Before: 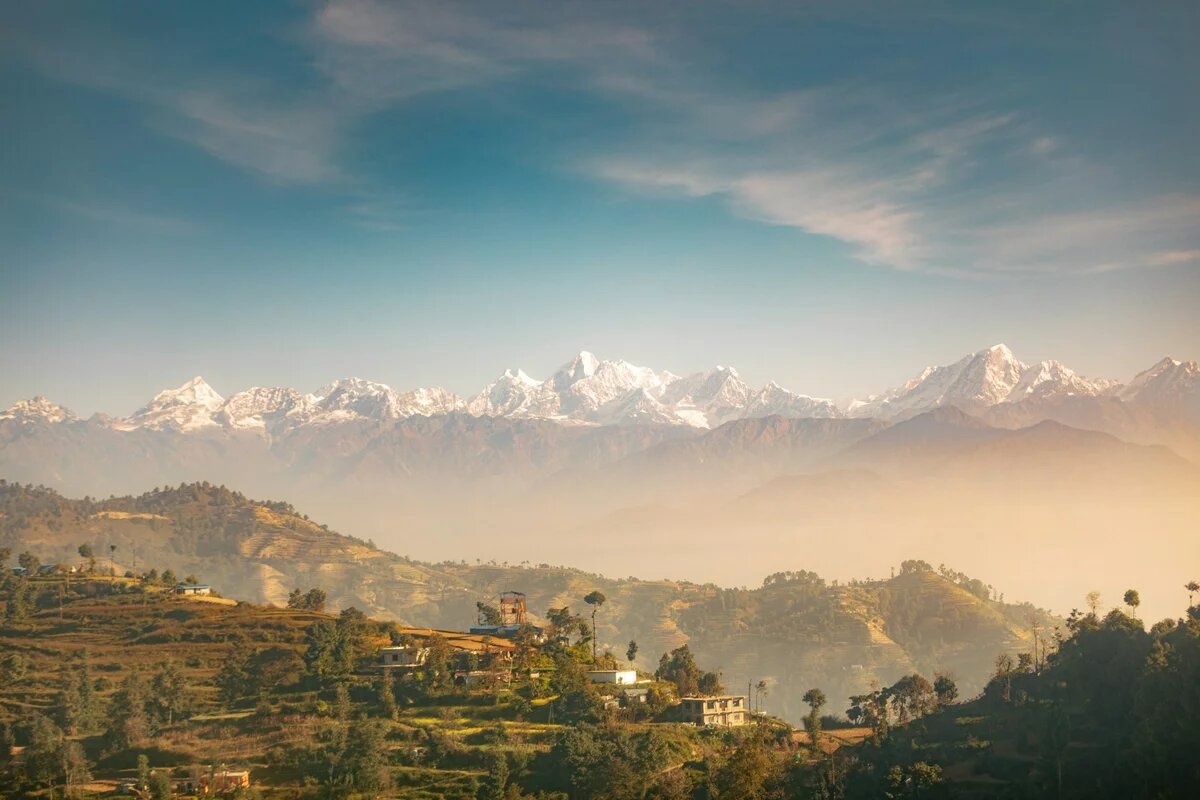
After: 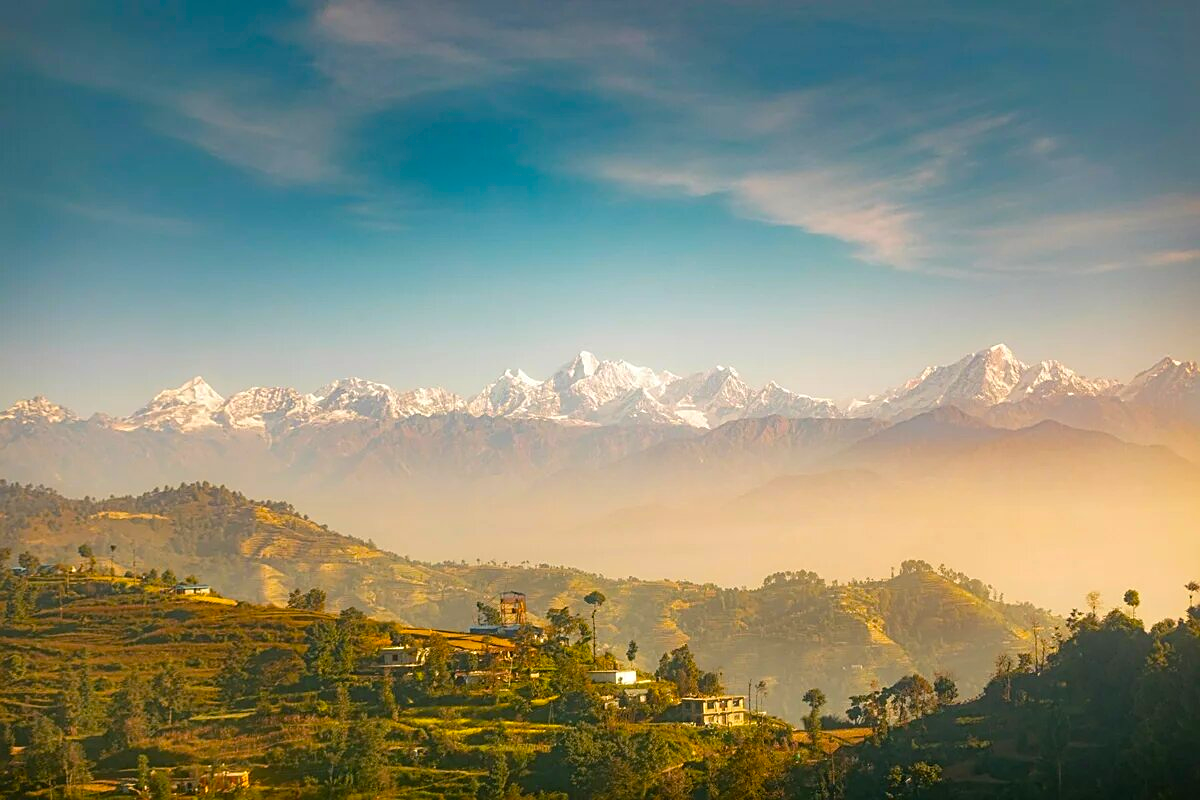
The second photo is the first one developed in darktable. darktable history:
sharpen: on, module defaults
color balance rgb: linear chroma grading › global chroma 3.435%, perceptual saturation grading › global saturation 25.509%, global vibrance 24.918%
